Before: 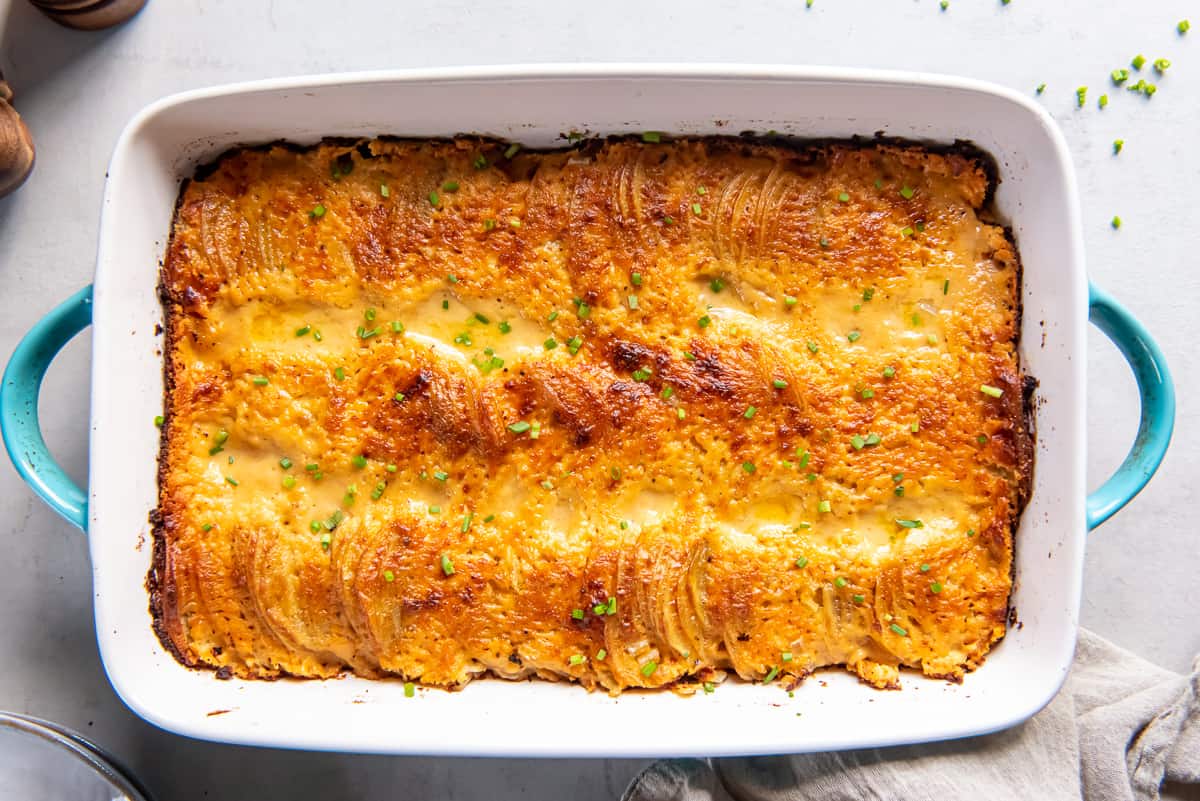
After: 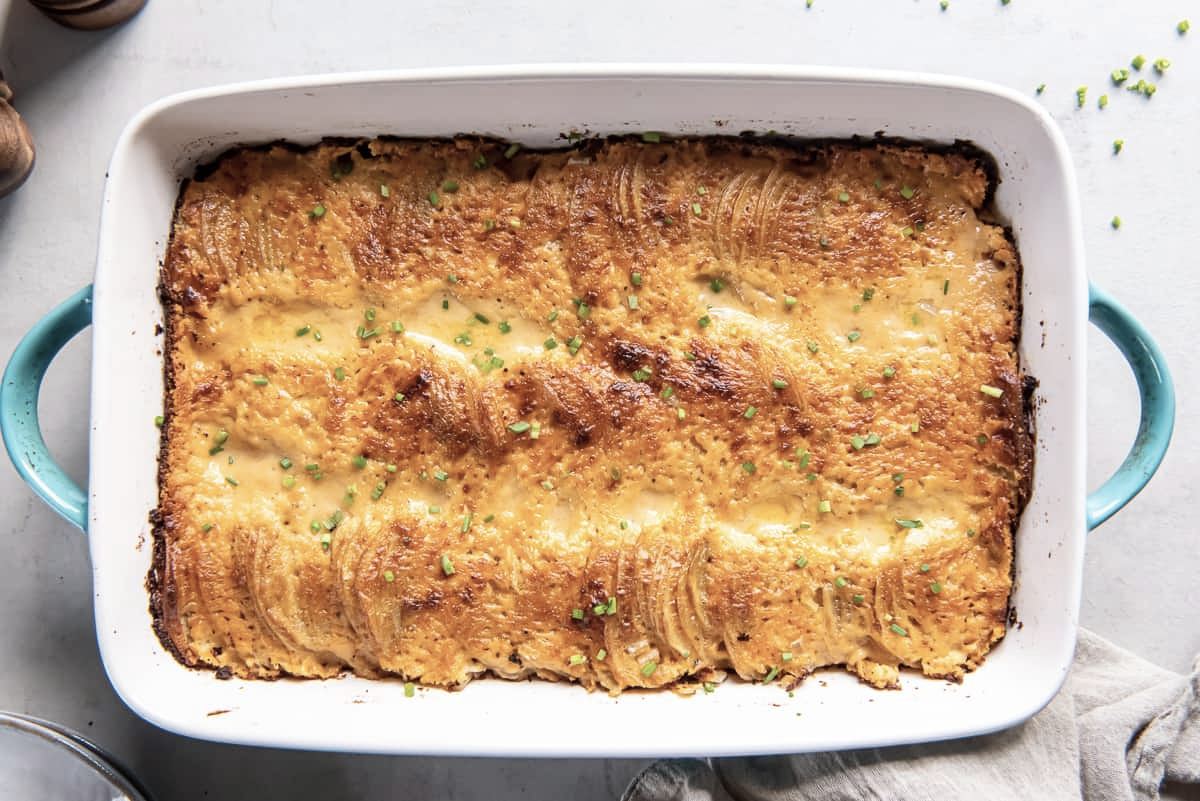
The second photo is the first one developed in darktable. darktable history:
contrast brightness saturation: contrast 0.101, saturation -0.357
